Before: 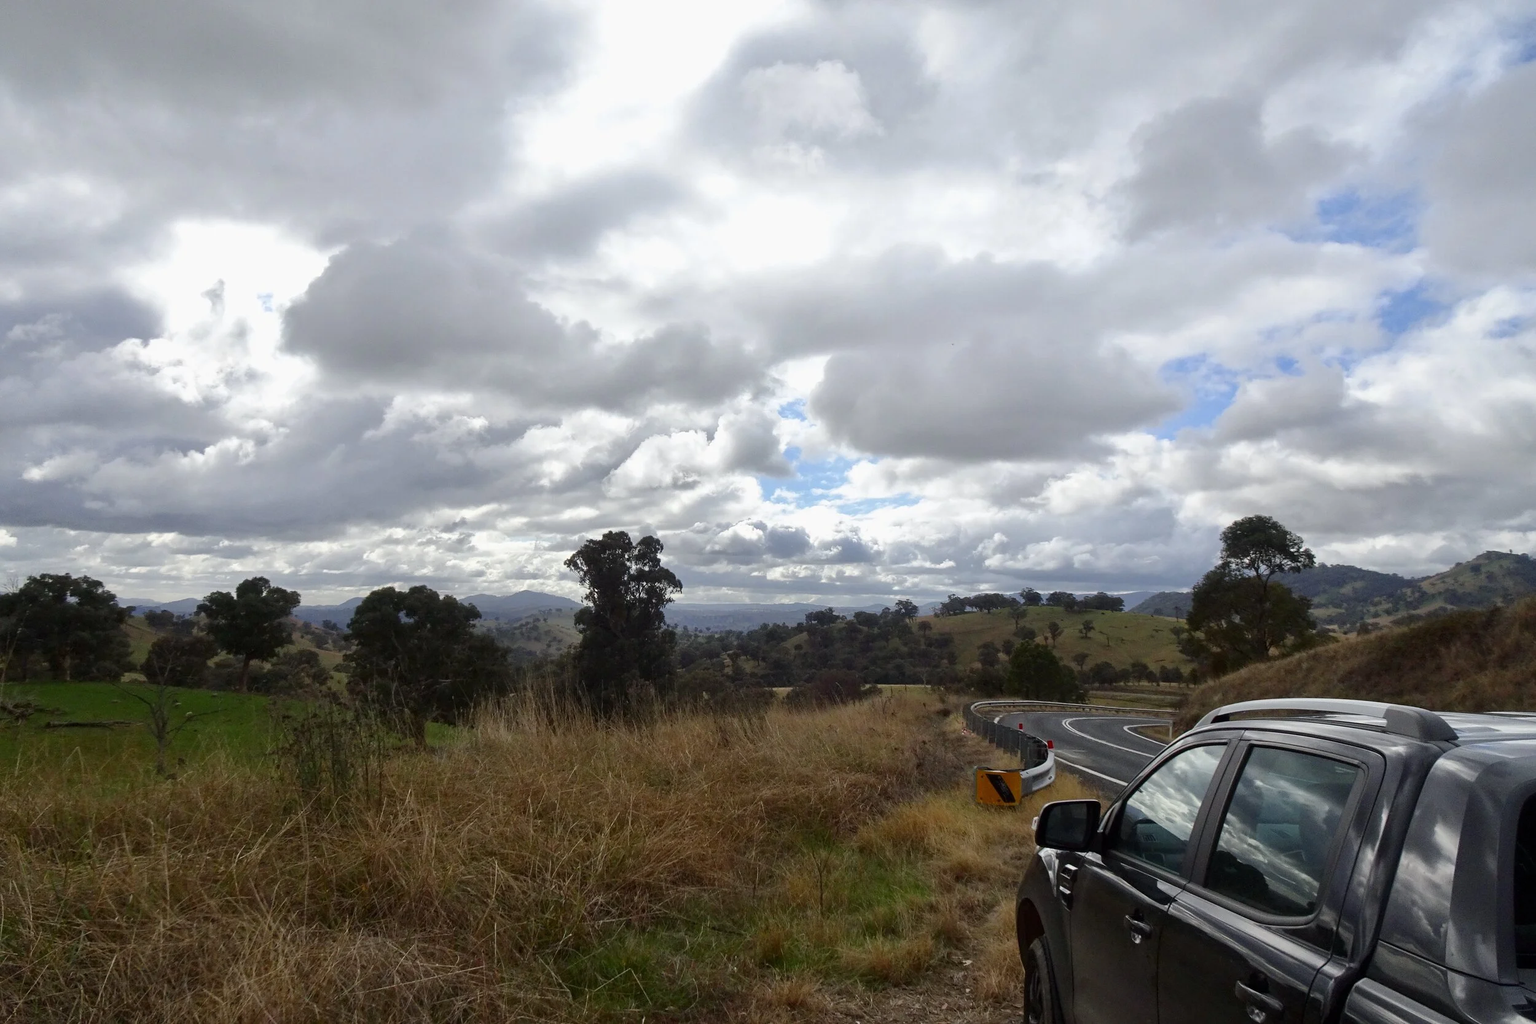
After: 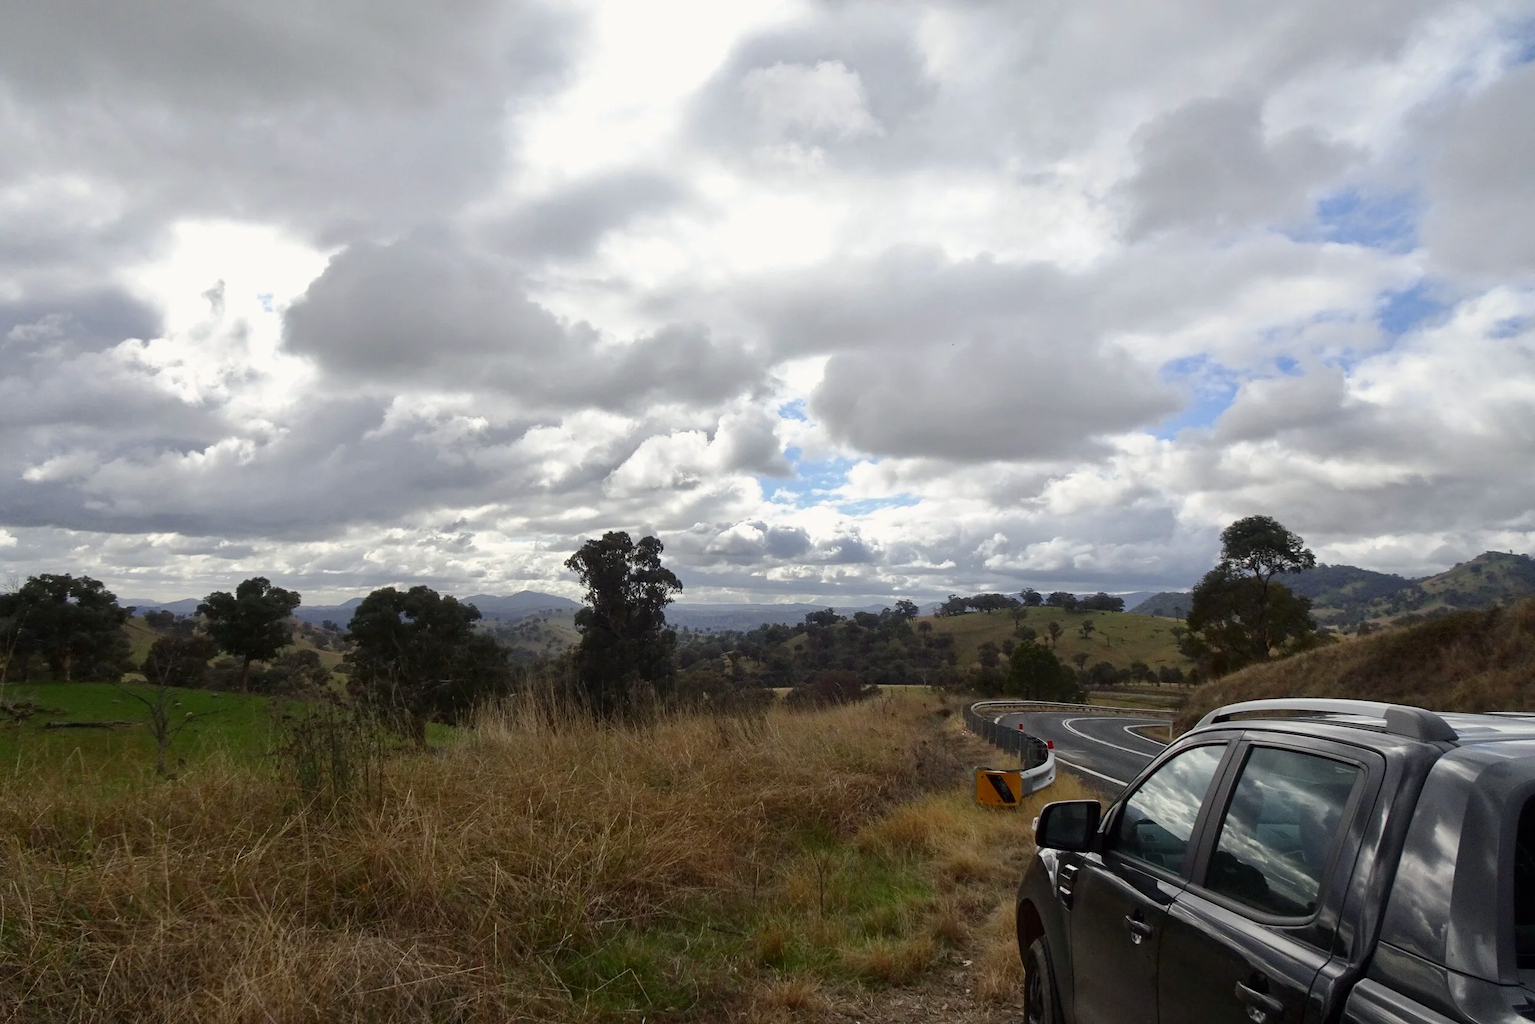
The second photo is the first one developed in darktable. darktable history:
color calibration: x 0.342, y 0.356, temperature 5146.51 K
